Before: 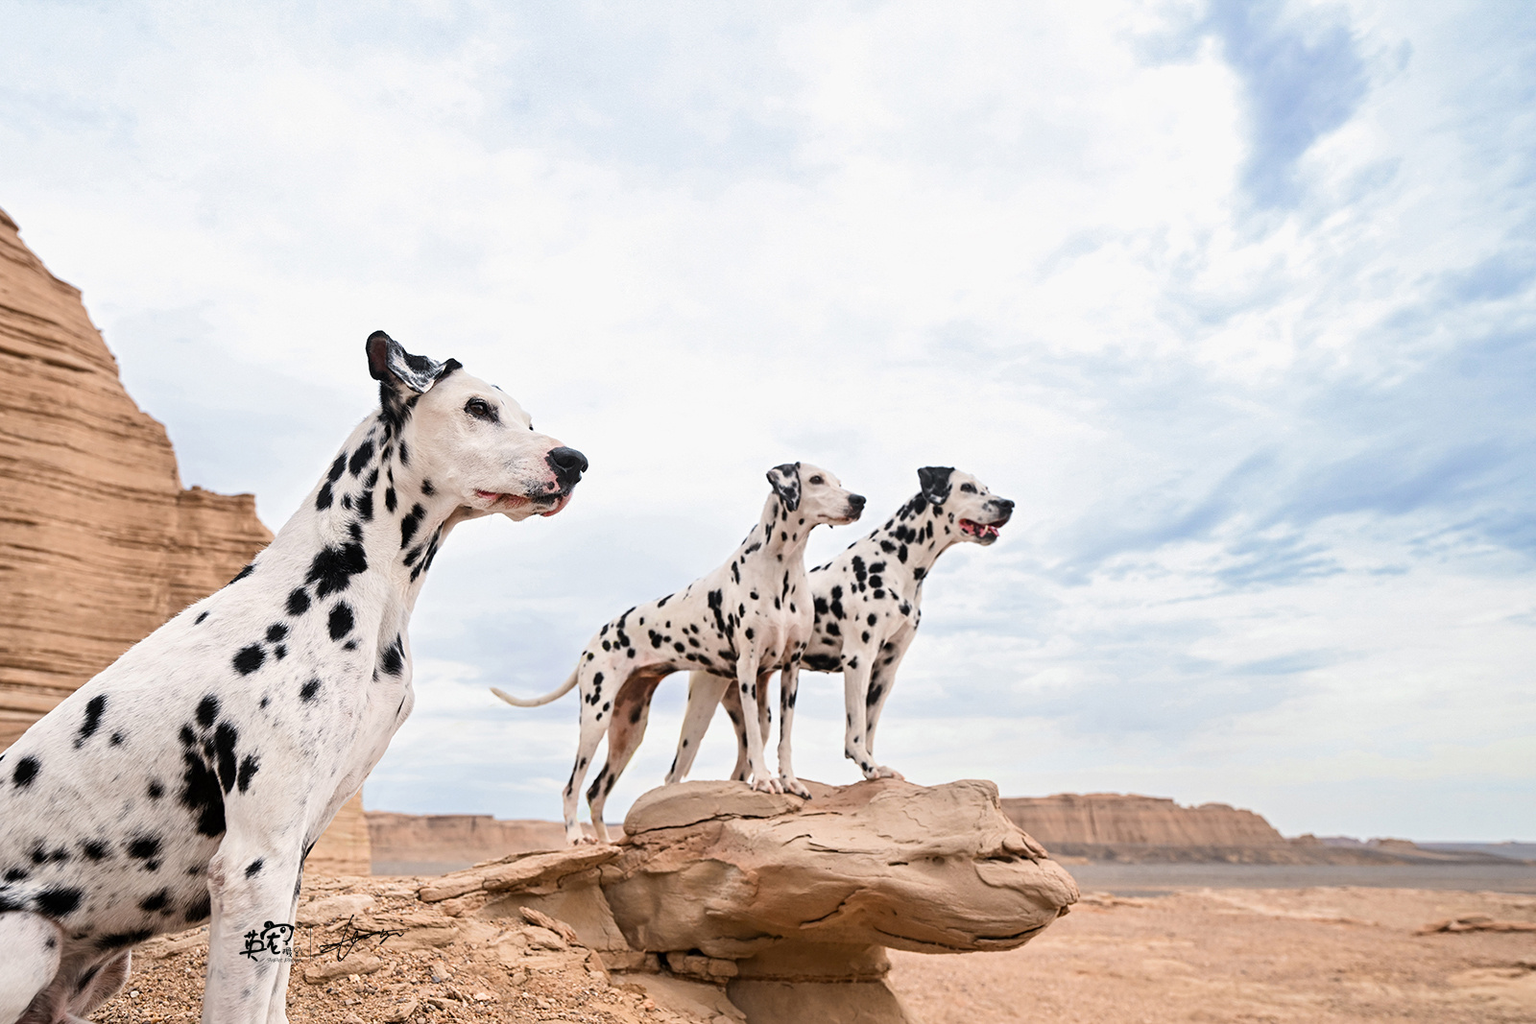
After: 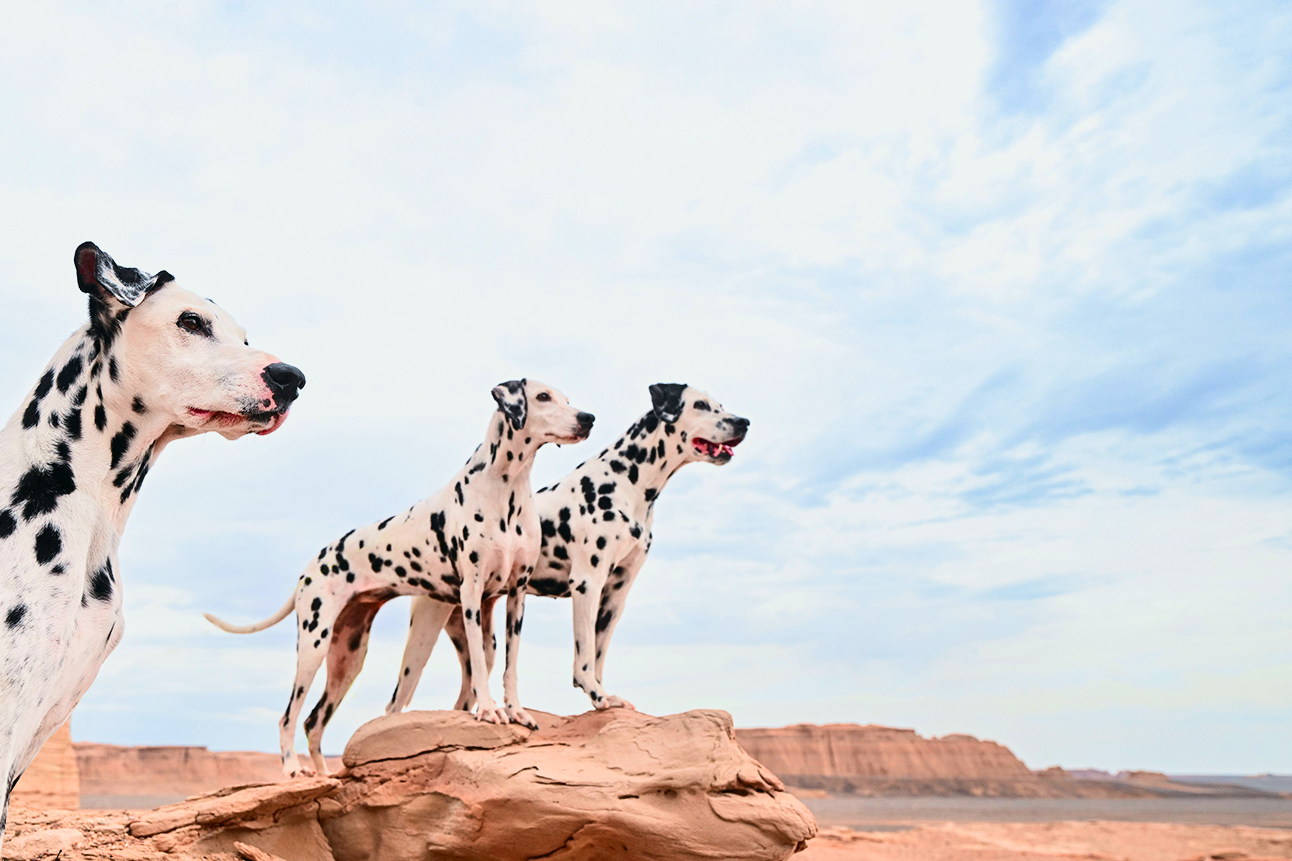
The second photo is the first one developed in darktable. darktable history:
crop: left 19.192%, top 9.66%, right 0%, bottom 9.601%
tone curve: curves: ch0 [(0, 0.011) (0.139, 0.106) (0.295, 0.271) (0.499, 0.523) (0.739, 0.782) (0.857, 0.879) (1, 0.967)]; ch1 [(0, 0) (0.291, 0.229) (0.394, 0.365) (0.469, 0.456) (0.507, 0.504) (0.527, 0.546) (0.571, 0.614) (0.725, 0.779) (1, 1)]; ch2 [(0, 0) (0.125, 0.089) (0.35, 0.317) (0.437, 0.42) (0.502, 0.499) (0.537, 0.551) (0.613, 0.636) (1, 1)], color space Lab, independent channels, preserve colors none
